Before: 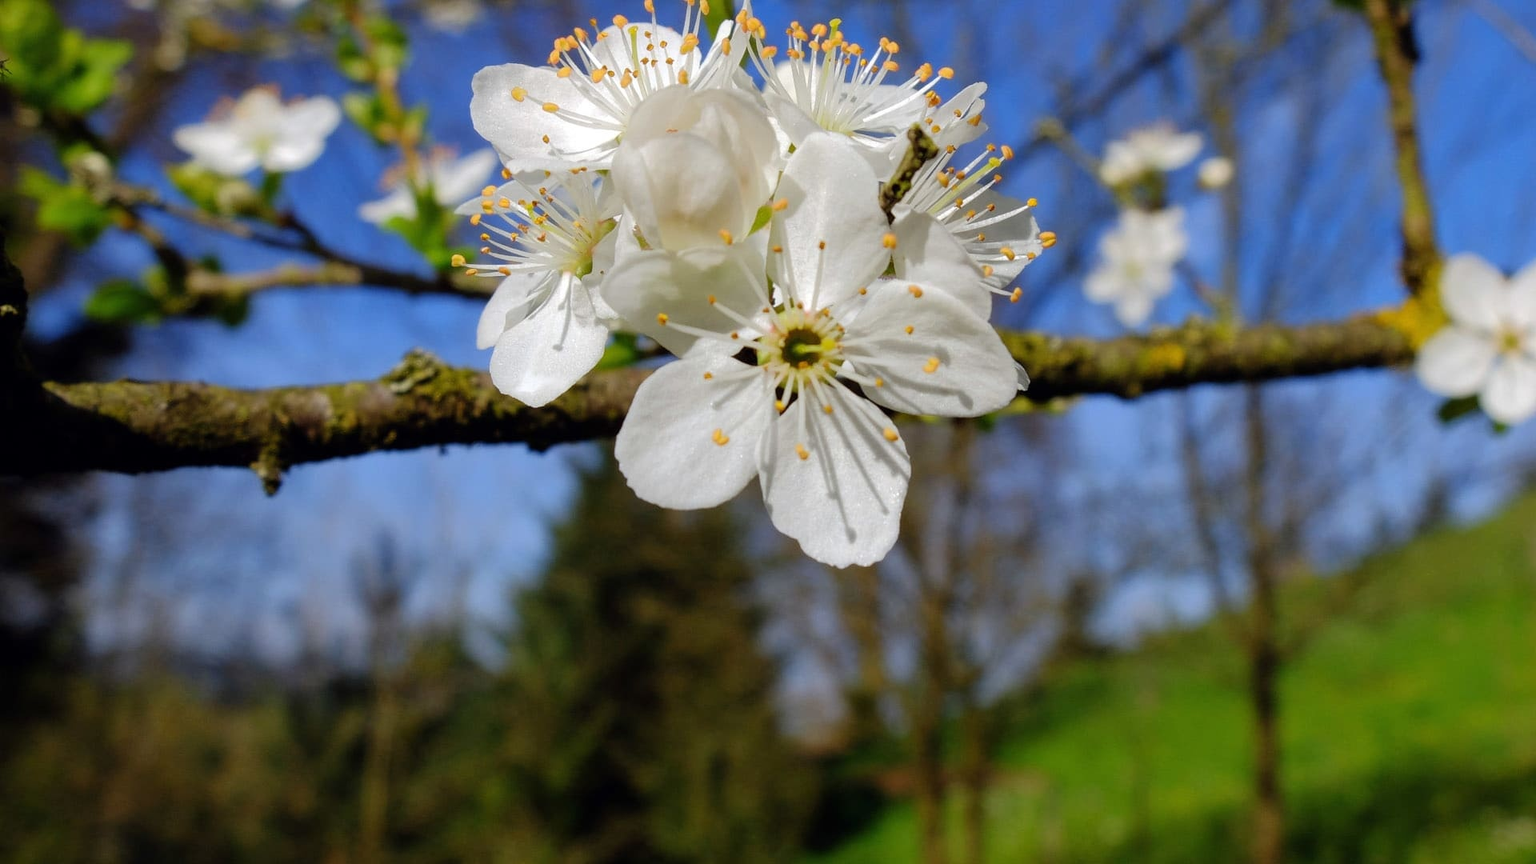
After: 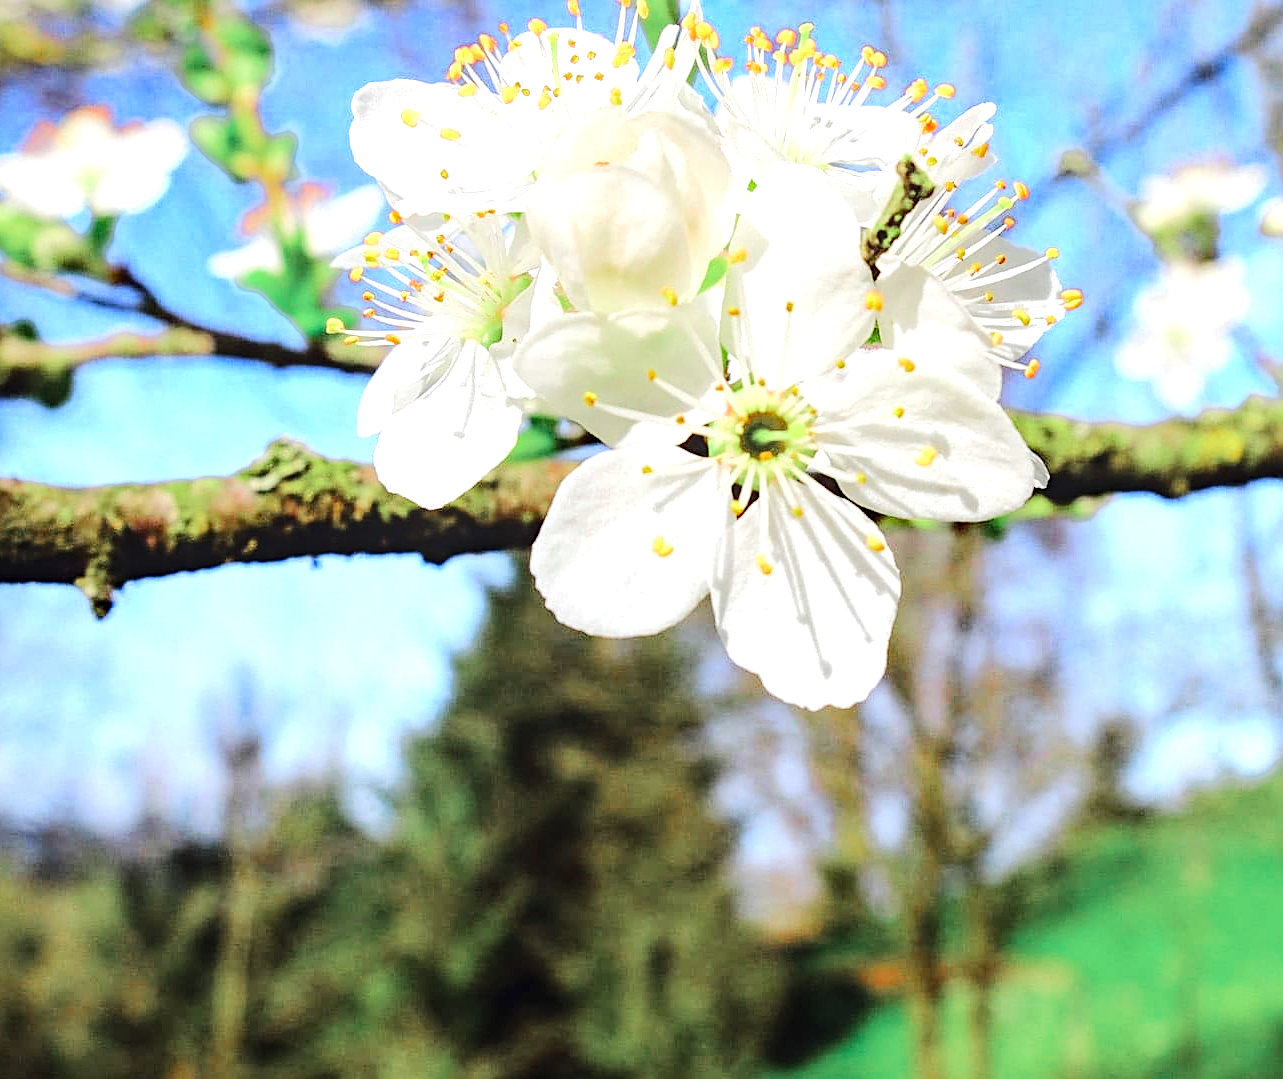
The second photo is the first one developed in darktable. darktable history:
crop and rotate: left 12.406%, right 20.747%
color zones: curves: ch0 [(0, 0.466) (0.128, 0.466) (0.25, 0.5) (0.375, 0.456) (0.5, 0.5) (0.625, 0.5) (0.737, 0.652) (0.875, 0.5)]; ch1 [(0, 0.603) (0.125, 0.618) (0.261, 0.348) (0.372, 0.353) (0.497, 0.363) (0.611, 0.45) (0.731, 0.427) (0.875, 0.518) (0.998, 0.652)]; ch2 [(0, 0.559) (0.125, 0.451) (0.253, 0.564) (0.37, 0.578) (0.5, 0.466) (0.625, 0.471) (0.731, 0.471) (0.88, 0.485)]
haze removal: compatibility mode true, adaptive false
exposure: exposure 1.001 EV, compensate highlight preservation false
sharpen: on, module defaults
local contrast: detail 110%
tone equalizer: -7 EV 0.145 EV, -6 EV 0.585 EV, -5 EV 1.13 EV, -4 EV 1.33 EV, -3 EV 1.13 EV, -2 EV 0.6 EV, -1 EV 0.167 EV, edges refinement/feathering 500, mask exposure compensation -1.57 EV, preserve details no
